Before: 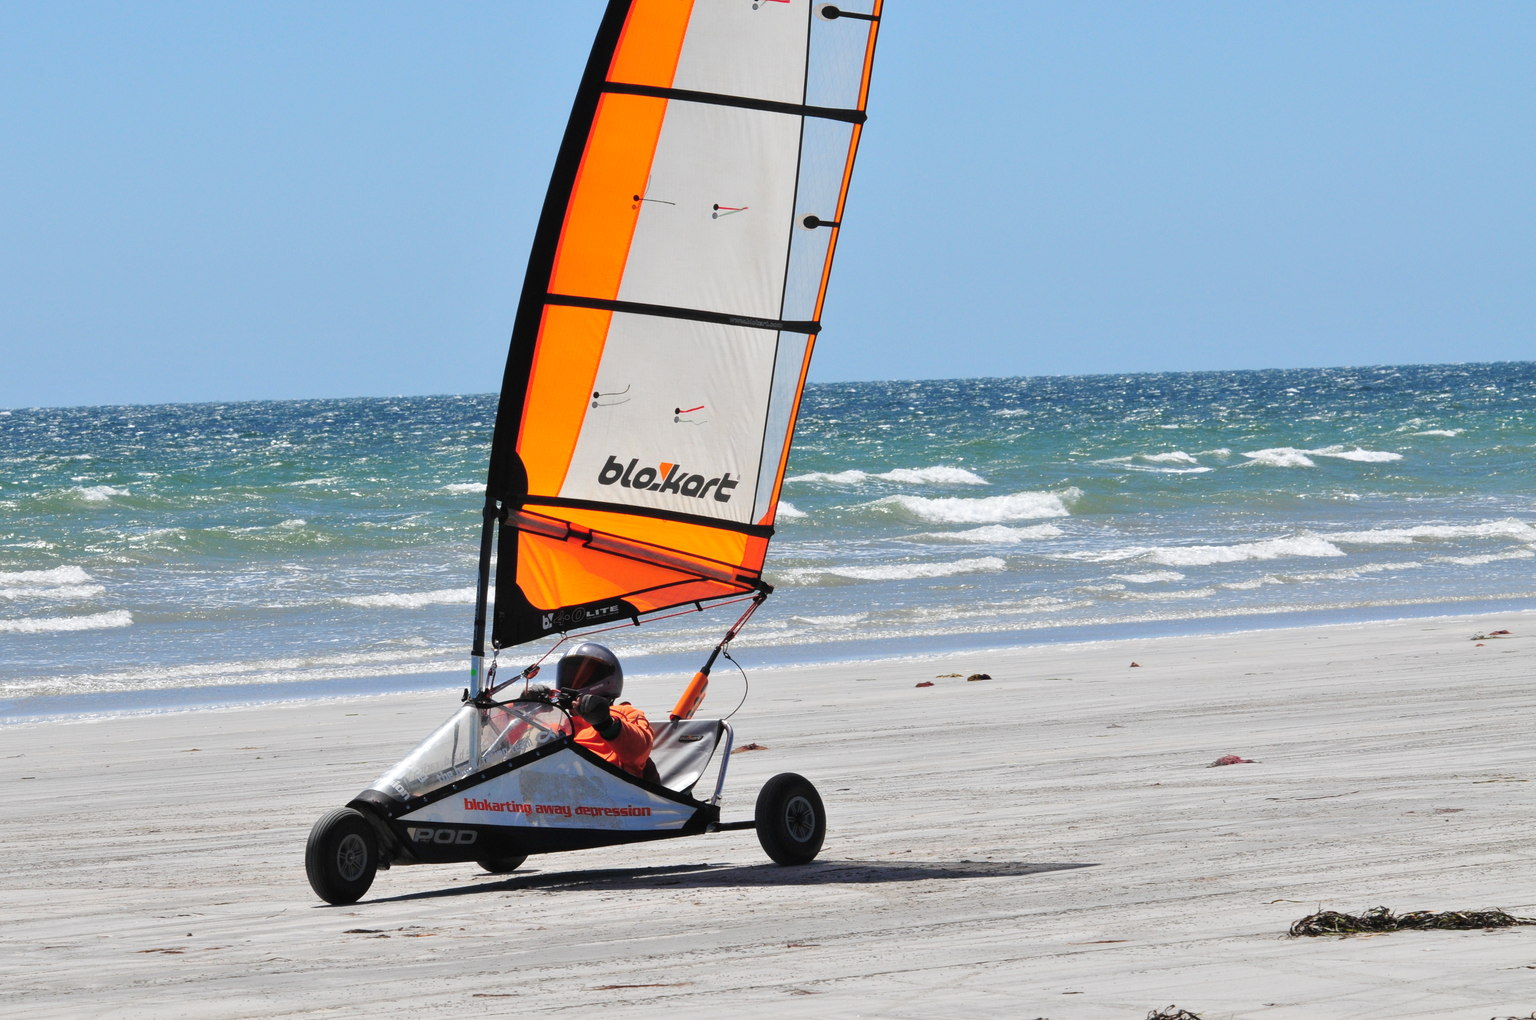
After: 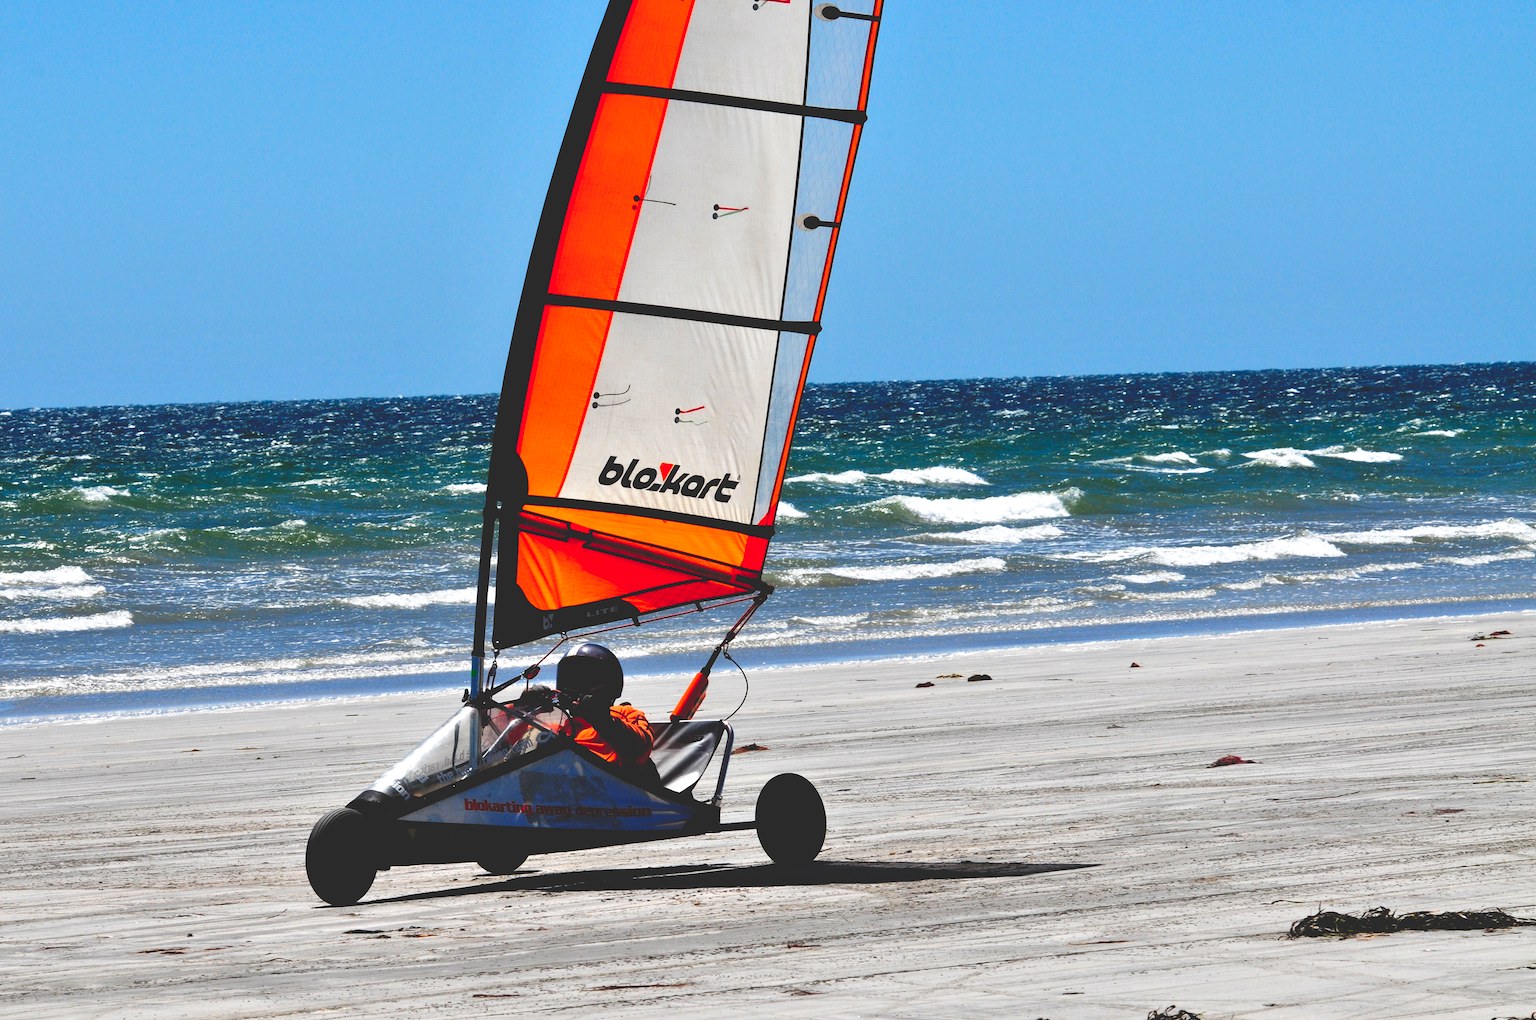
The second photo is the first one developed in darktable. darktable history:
contrast brightness saturation: brightness -0.09
base curve: curves: ch0 [(0, 0.036) (0.083, 0.04) (0.804, 1)], preserve colors none
